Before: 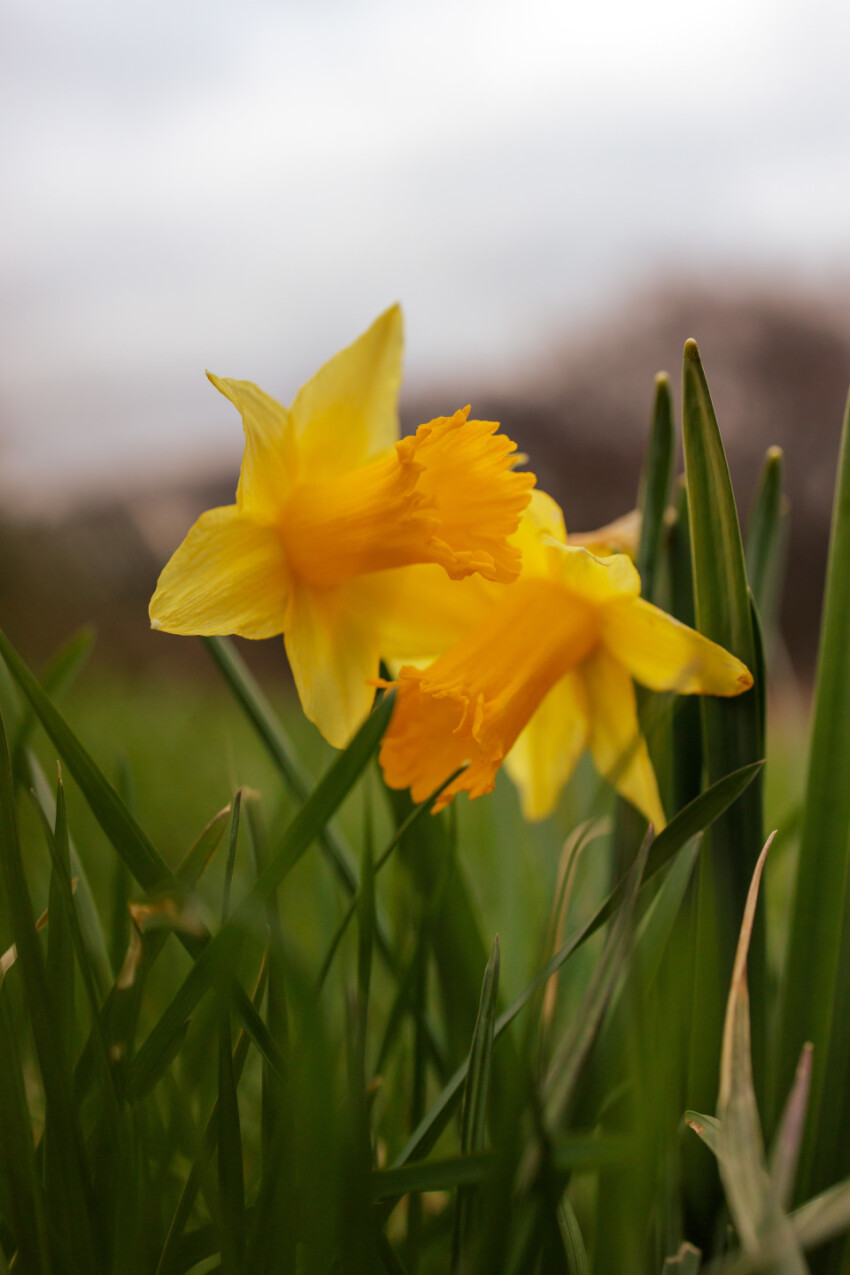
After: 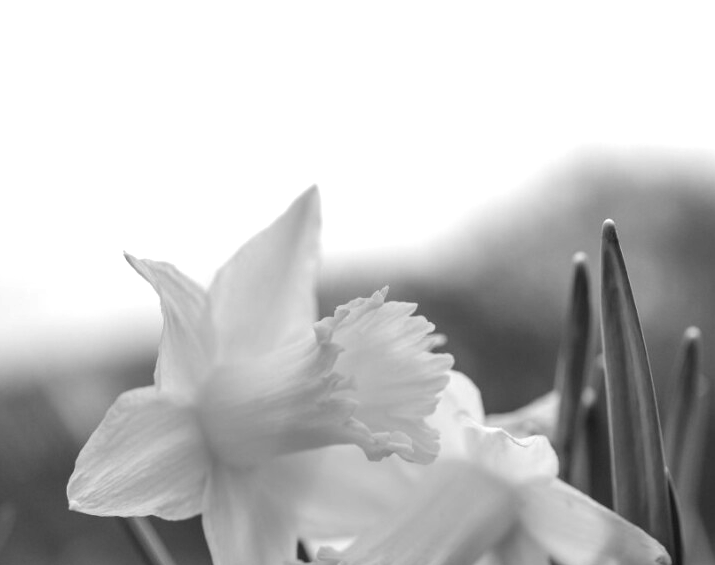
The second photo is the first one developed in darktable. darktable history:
exposure: black level correction 0, exposure 0.684 EV, compensate exposure bias true, compensate highlight preservation false
crop and rotate: left 9.674%, top 9.393%, right 6.208%, bottom 46.249%
color calibration: output gray [0.21, 0.42, 0.37, 0], illuminant as shot in camera, x 0.369, y 0.376, temperature 4328.83 K
